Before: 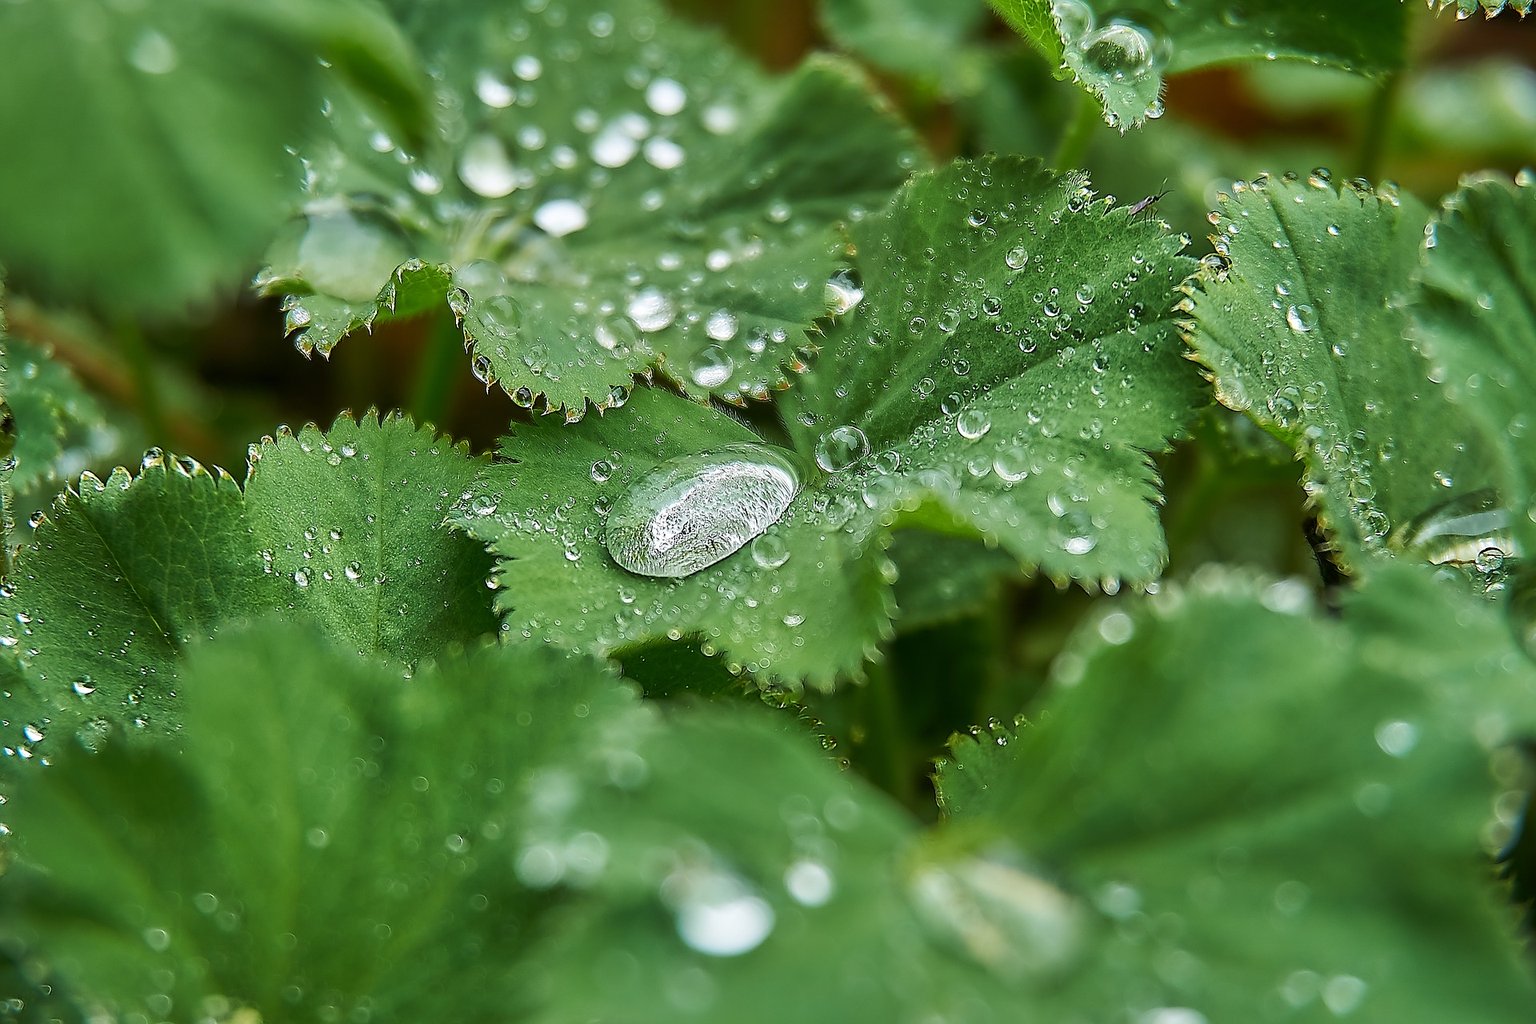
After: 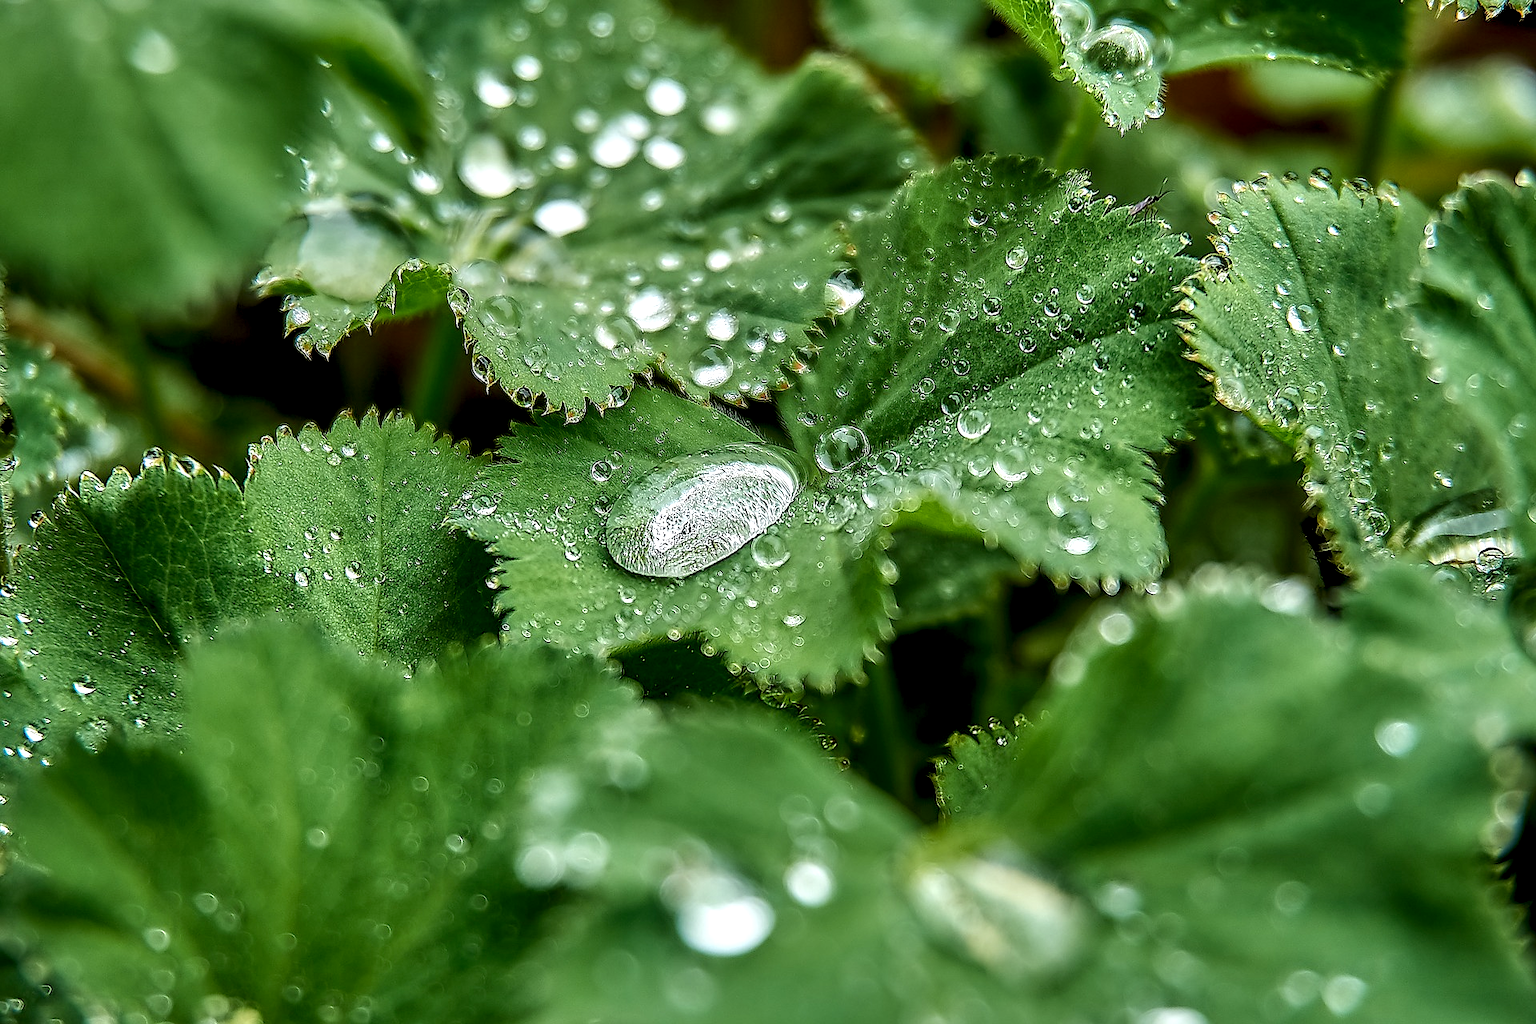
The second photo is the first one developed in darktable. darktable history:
local contrast: highlights 60%, shadows 62%, detail 160%
tone curve: curves: ch0 [(0, 0) (0.059, 0.027) (0.162, 0.125) (0.304, 0.279) (0.547, 0.532) (0.828, 0.815) (1, 0.983)]; ch1 [(0, 0) (0.23, 0.166) (0.34, 0.308) (0.371, 0.337) (0.429, 0.411) (0.477, 0.462) (0.499, 0.498) (0.529, 0.537) (0.559, 0.582) (0.743, 0.798) (1, 1)]; ch2 [(0, 0) (0.431, 0.414) (0.498, 0.503) (0.524, 0.528) (0.568, 0.546) (0.6, 0.597) (0.634, 0.645) (0.728, 0.742) (1, 1)], preserve colors none
shadows and highlights: low approximation 0.01, soften with gaussian
